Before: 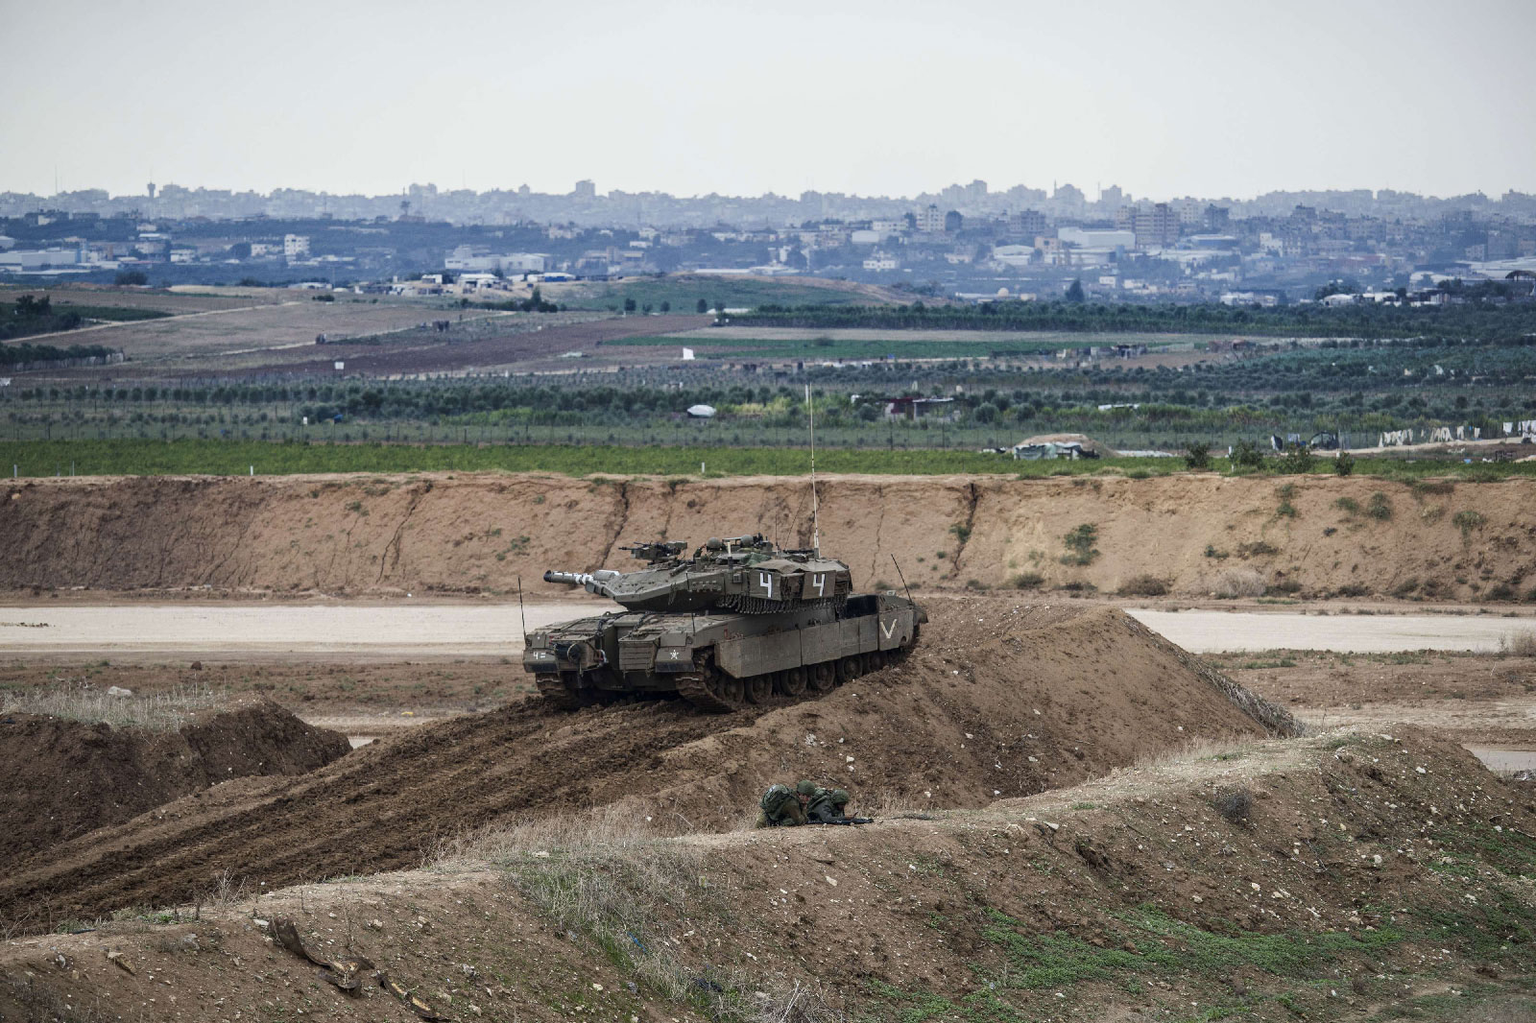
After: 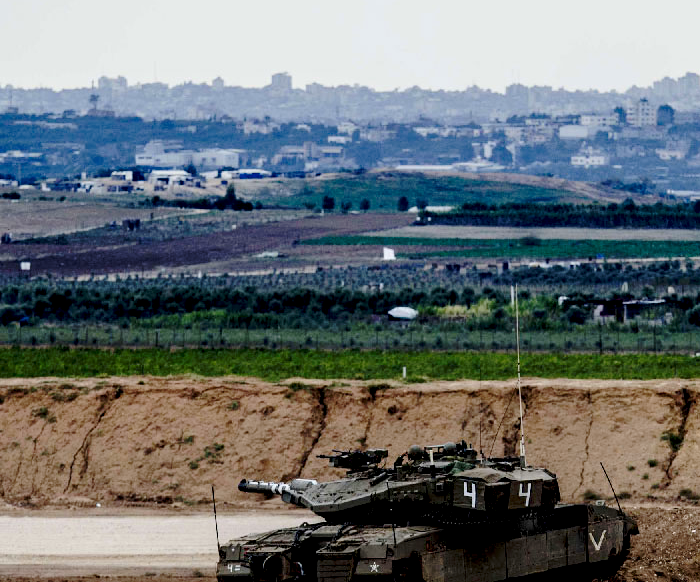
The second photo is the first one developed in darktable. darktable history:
crop: left 20.517%, top 10.788%, right 35.721%, bottom 34.535%
tone curve: curves: ch0 [(0, 0) (0.003, 0.003) (0.011, 0.011) (0.025, 0.025) (0.044, 0.044) (0.069, 0.068) (0.1, 0.099) (0.136, 0.134) (0.177, 0.175) (0.224, 0.222) (0.277, 0.274) (0.335, 0.331) (0.399, 0.395) (0.468, 0.463) (0.543, 0.554) (0.623, 0.632) (0.709, 0.716) (0.801, 0.805) (0.898, 0.9) (1, 1)], color space Lab, independent channels, preserve colors none
base curve: curves: ch0 [(0, 0) (0.073, 0.04) (0.157, 0.139) (0.492, 0.492) (0.758, 0.758) (1, 1)], preserve colors none
exposure: black level correction 0.048, exposure 0.013 EV, compensate highlight preservation false
